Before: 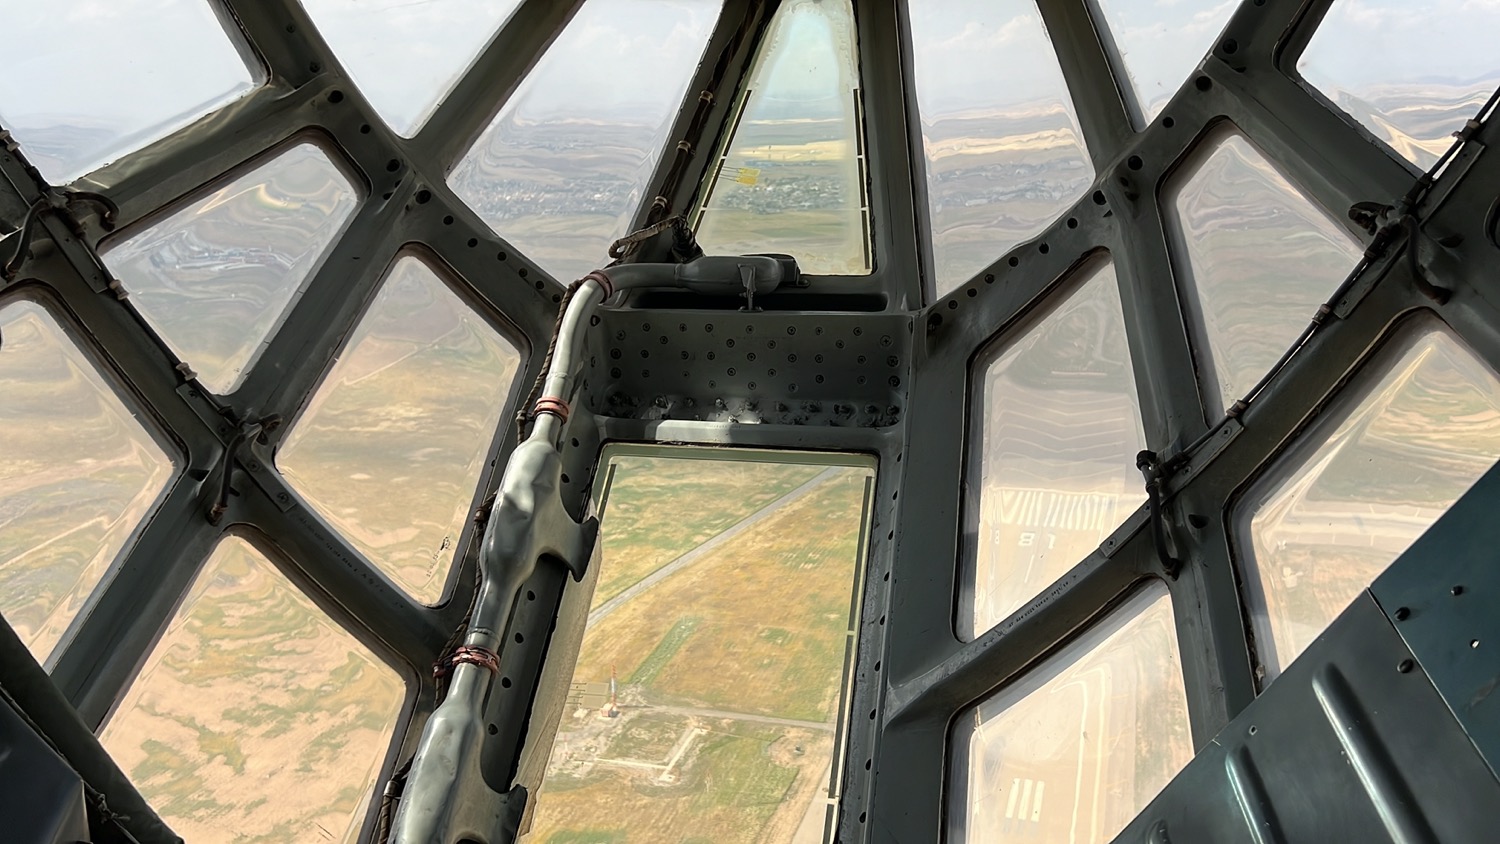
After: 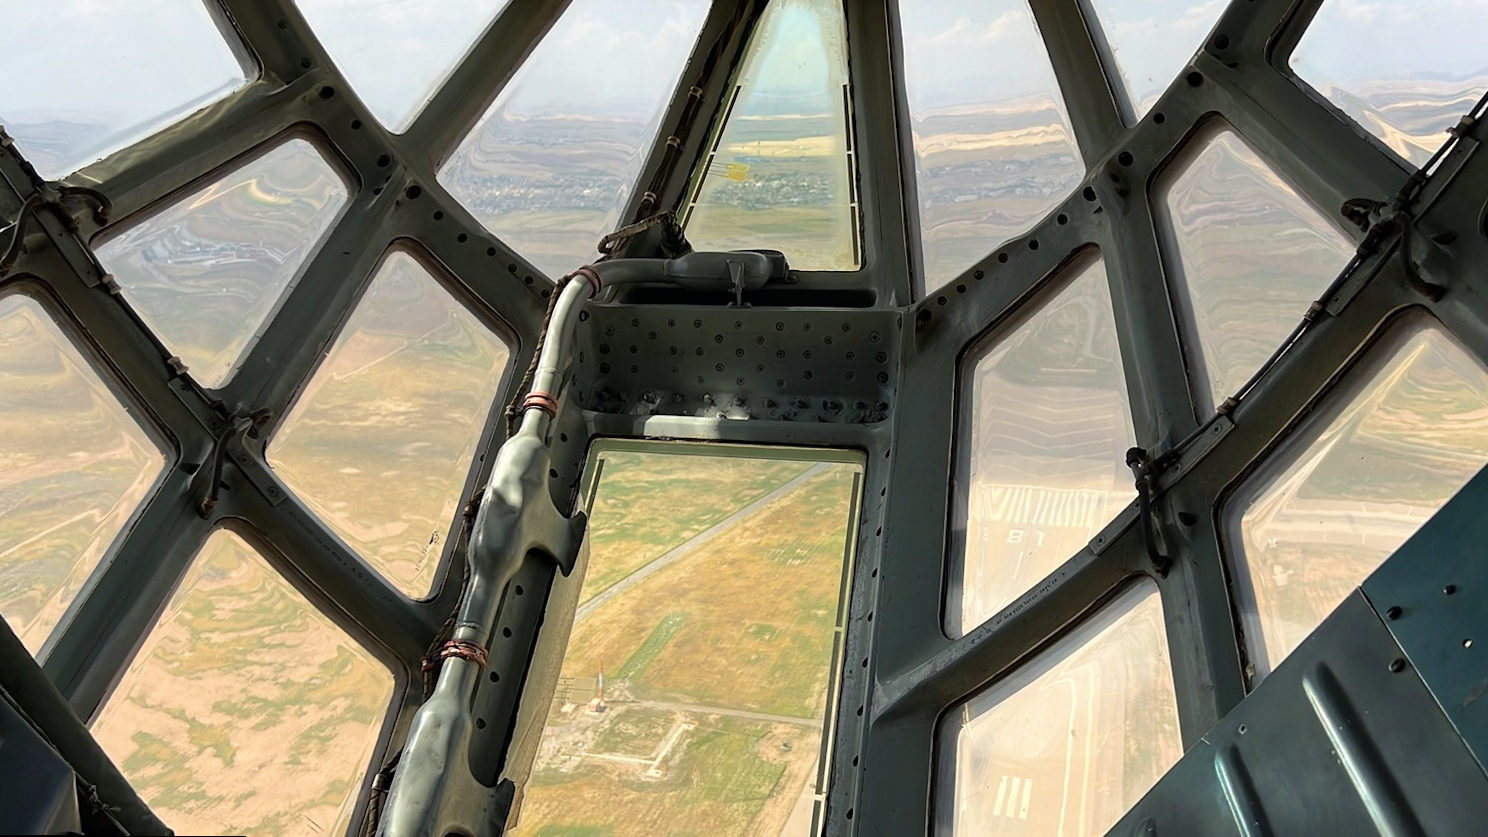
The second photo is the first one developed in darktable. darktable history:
velvia: on, module defaults
rotate and perspective: rotation 0.192°, lens shift (horizontal) -0.015, crop left 0.005, crop right 0.996, crop top 0.006, crop bottom 0.99
